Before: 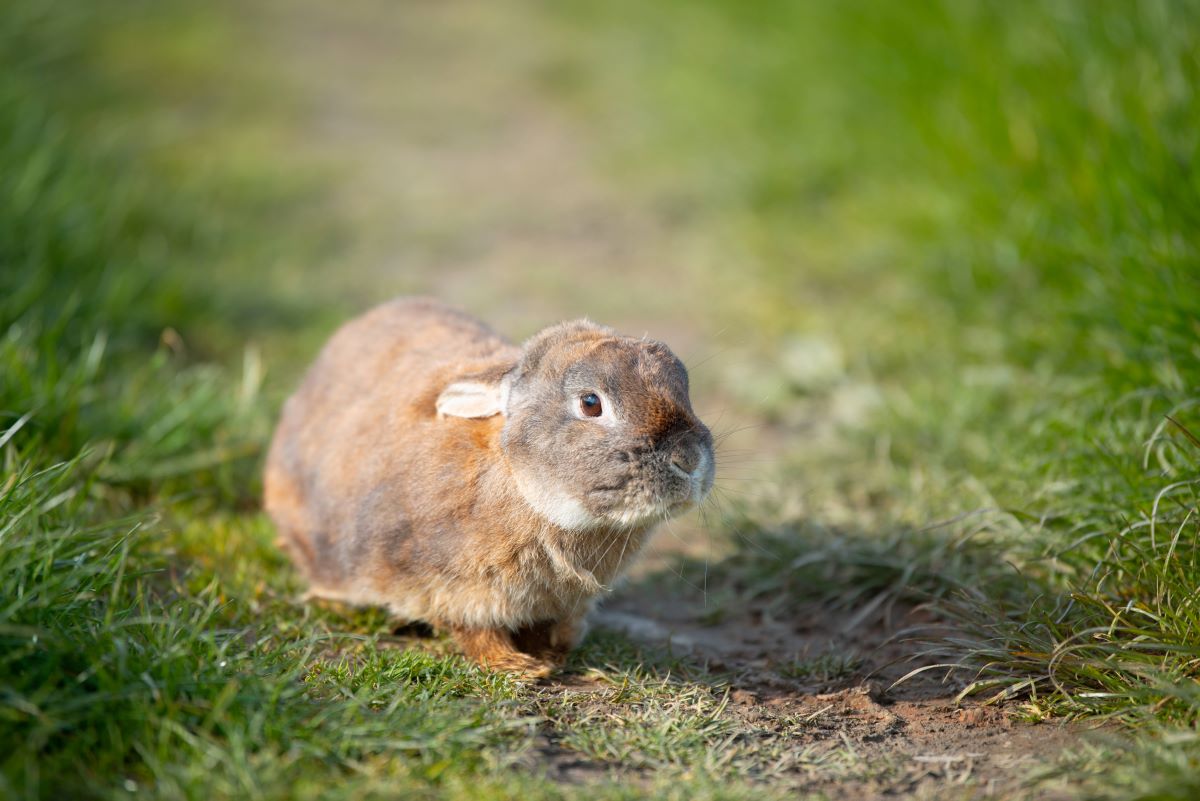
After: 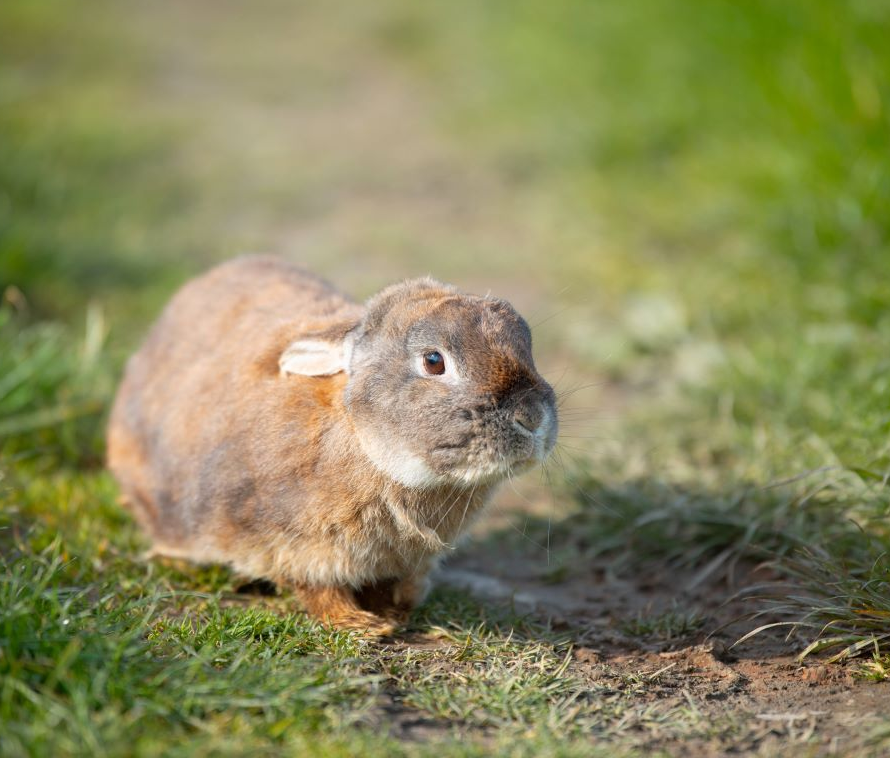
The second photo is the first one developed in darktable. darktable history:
crop and rotate: left 13.123%, top 5.311%, right 12.632%
